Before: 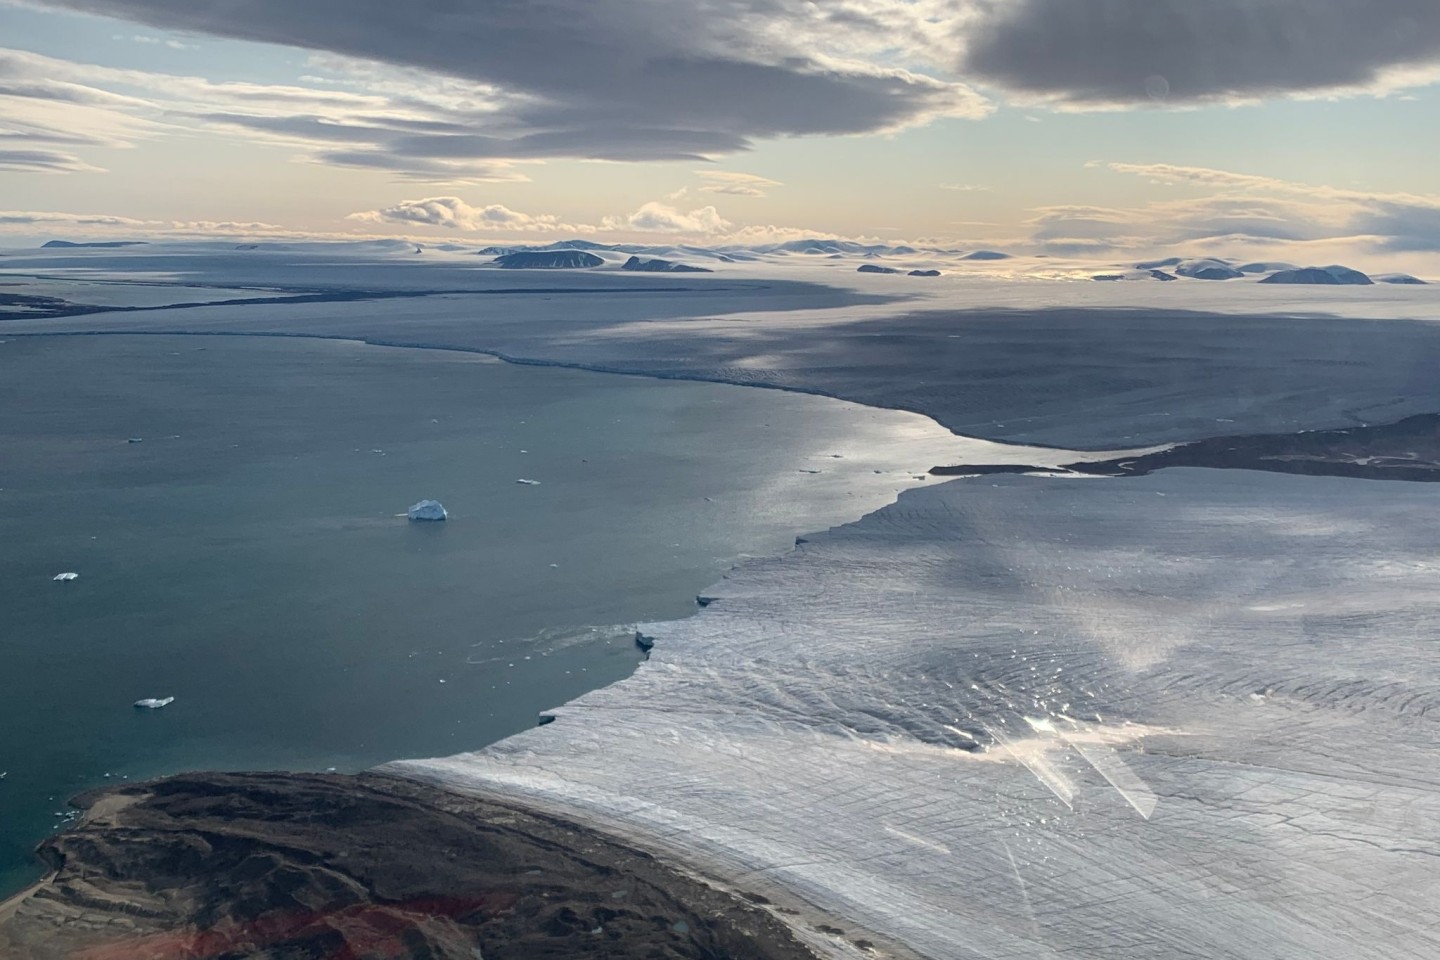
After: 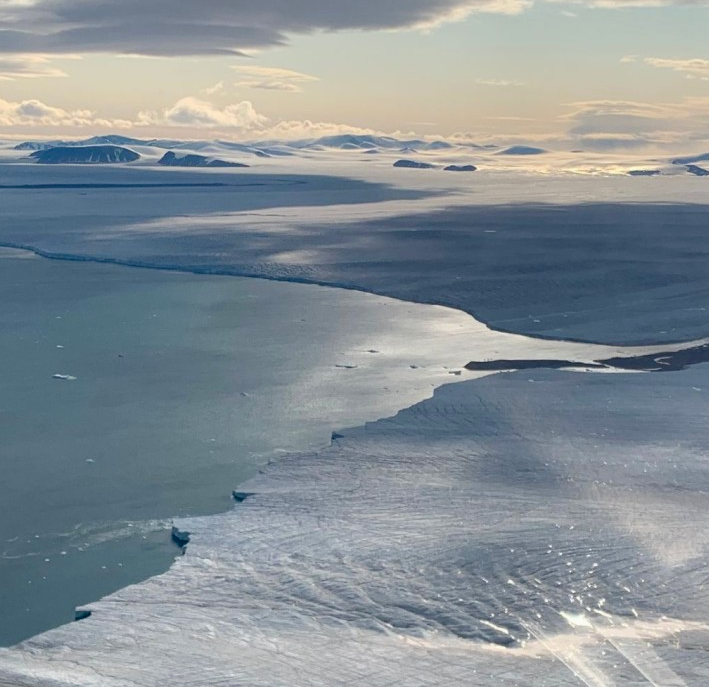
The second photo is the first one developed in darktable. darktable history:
crop: left 32.262%, top 10.942%, right 18.466%, bottom 17.453%
color balance rgb: shadows lift › chroma 0.661%, shadows lift › hue 110.49°, power › luminance 1.618%, perceptual saturation grading › global saturation 20.766%, perceptual saturation grading › highlights -19.847%, perceptual saturation grading › shadows 29.927%
exposure: exposure -0.04 EV, compensate exposure bias true, compensate highlight preservation false
